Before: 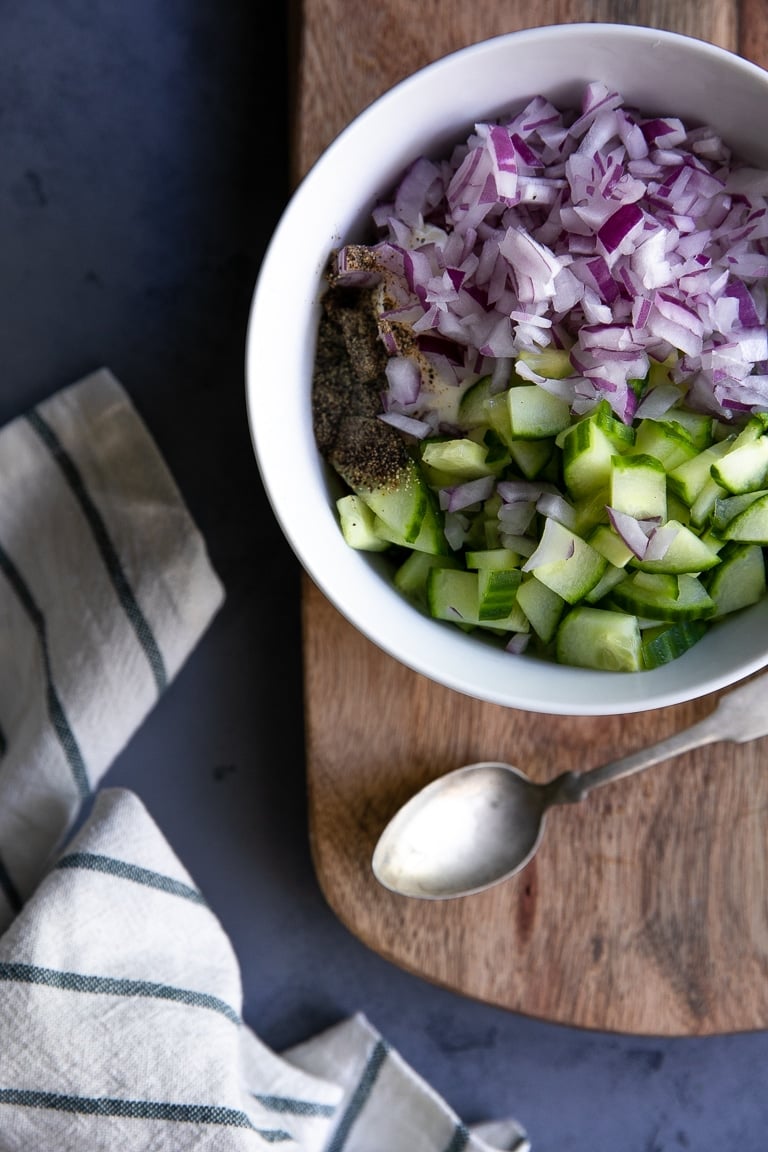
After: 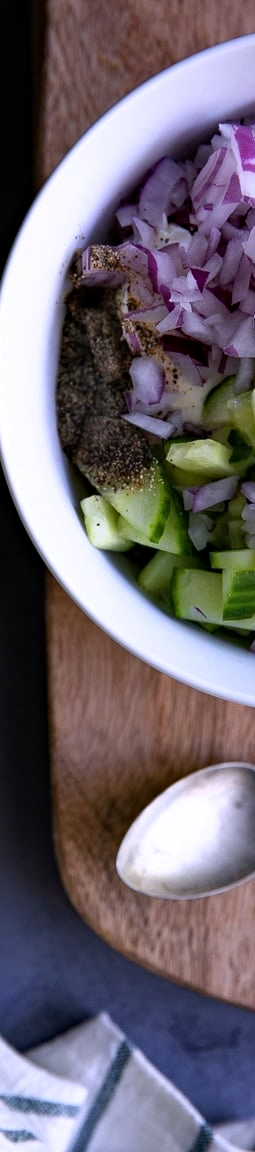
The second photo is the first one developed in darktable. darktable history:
haze removal: compatibility mode true, adaptive false
crop: left 33.36%, right 33.36%
color calibration: illuminant as shot in camera, x 0.363, y 0.385, temperature 4528.04 K
